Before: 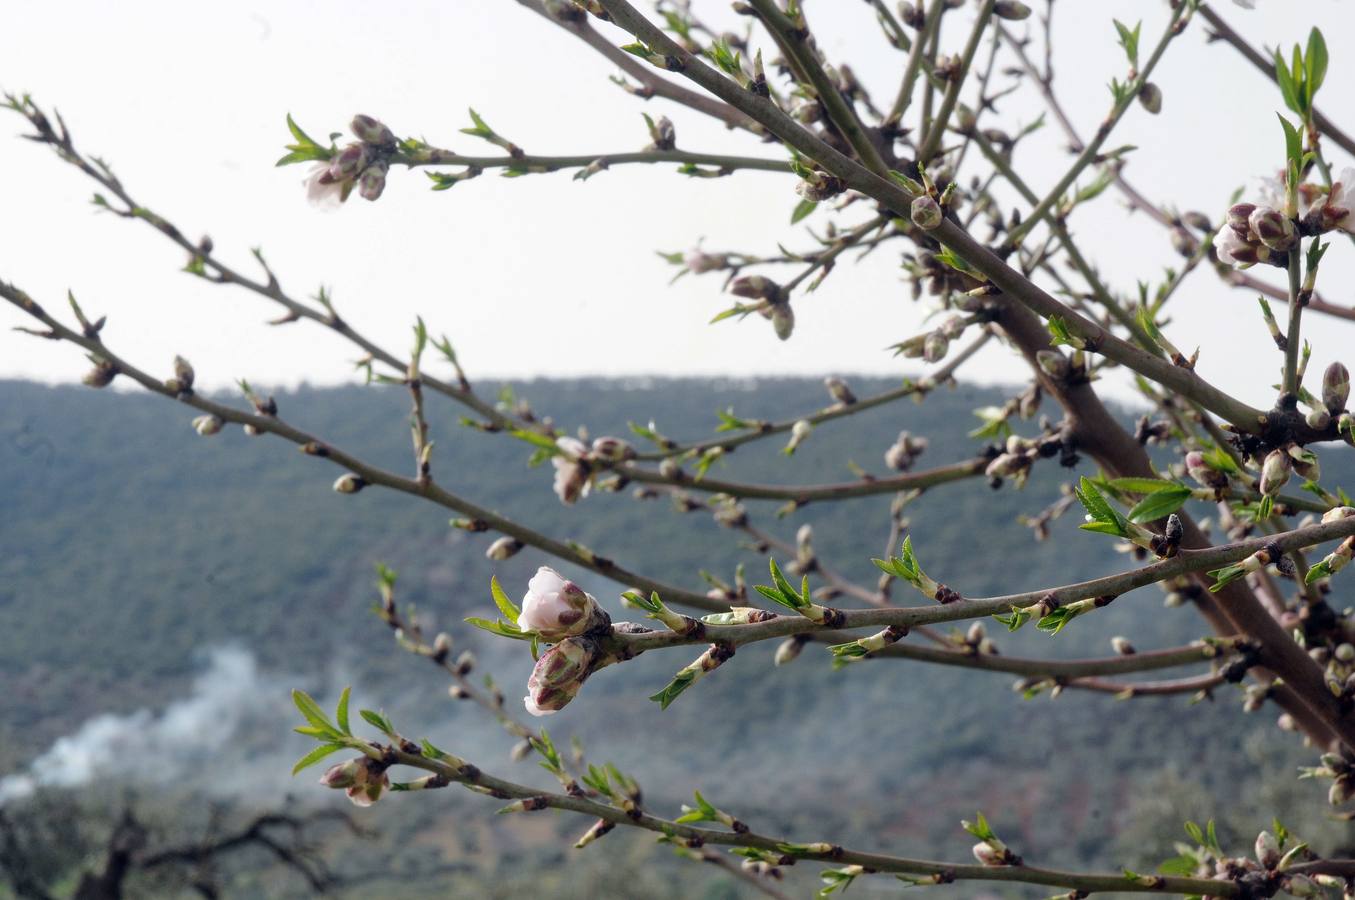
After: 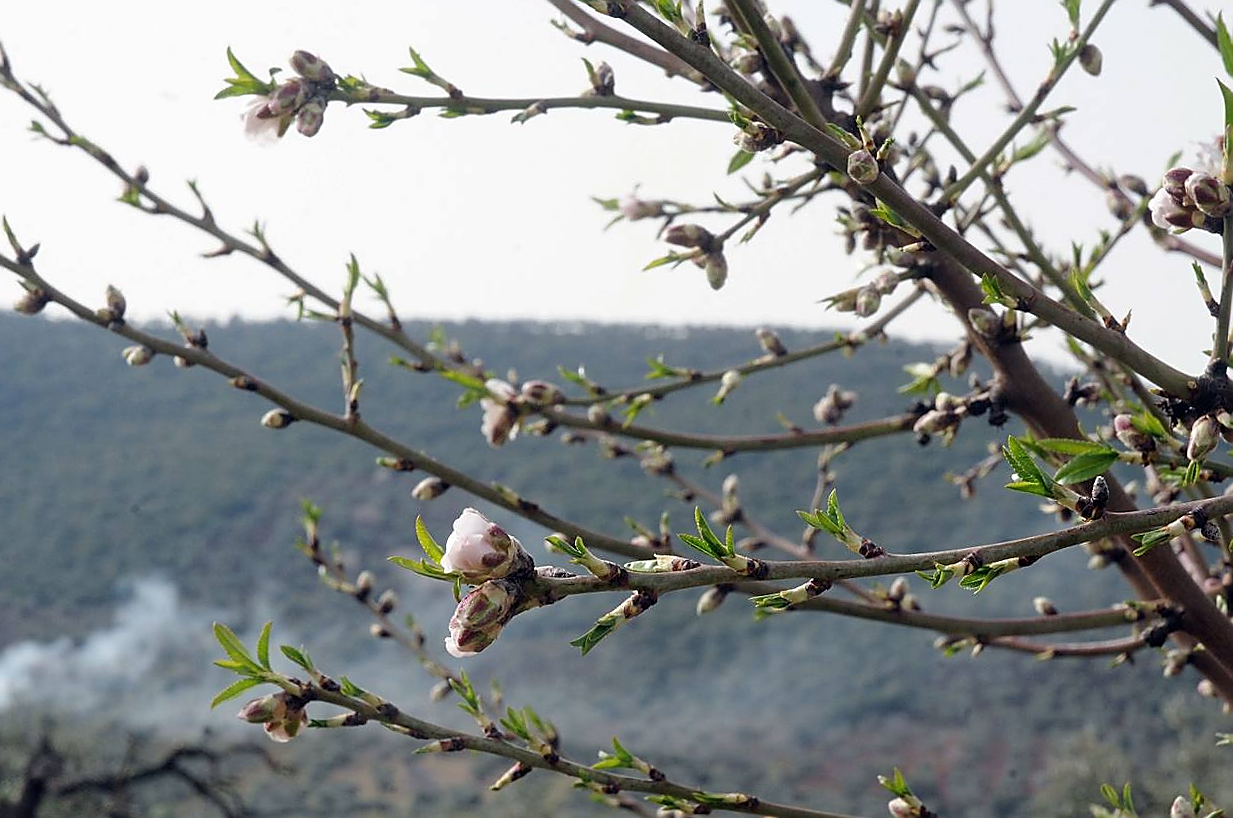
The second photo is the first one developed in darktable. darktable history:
crop and rotate: angle -1.89°, left 3.095%, top 3.859%, right 1.378%, bottom 0.743%
sharpen: radius 1.376, amount 1.255, threshold 0.673
base curve: curves: ch0 [(0, 0) (0.297, 0.298) (1, 1)], preserve colors none
